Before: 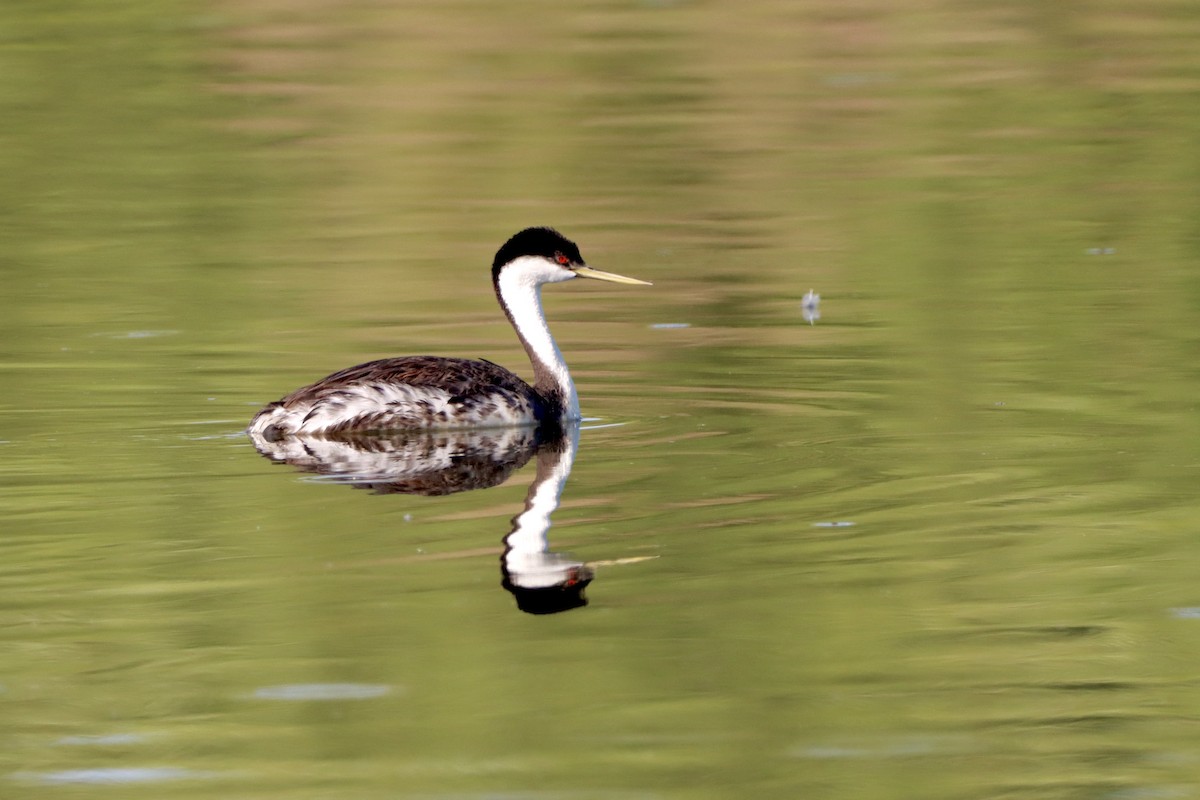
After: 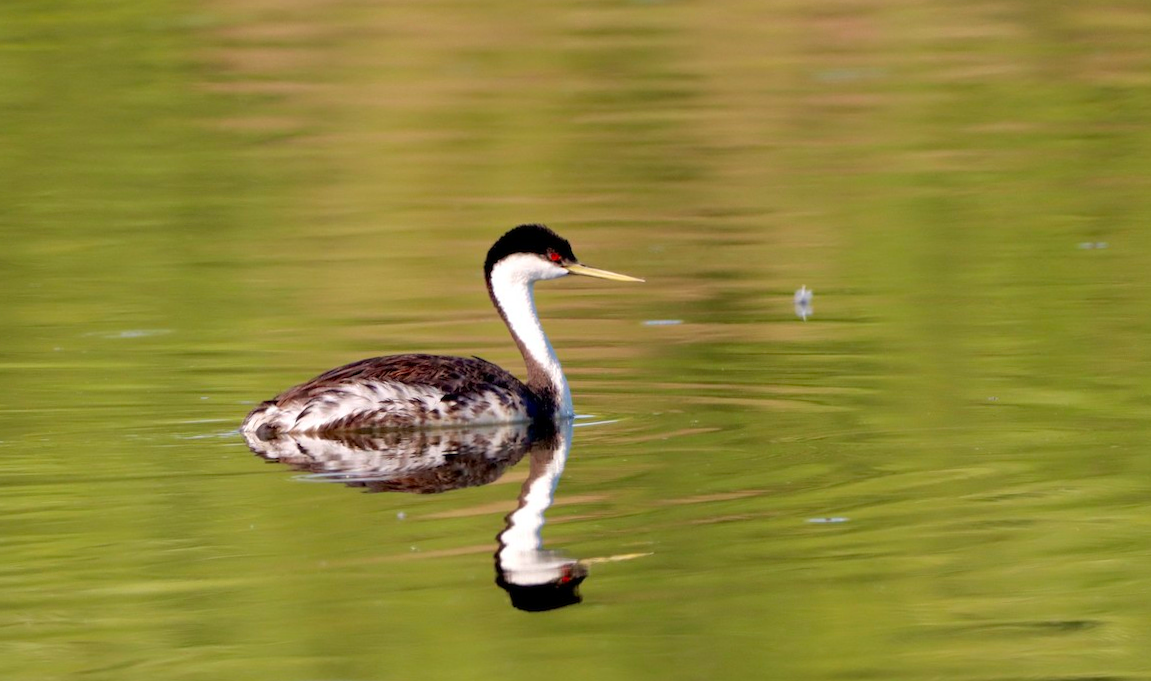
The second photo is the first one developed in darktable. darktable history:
crop and rotate: angle 0.303°, left 0.217%, right 3.074%, bottom 14.115%
contrast brightness saturation: contrast 0.04, saturation 0.157
